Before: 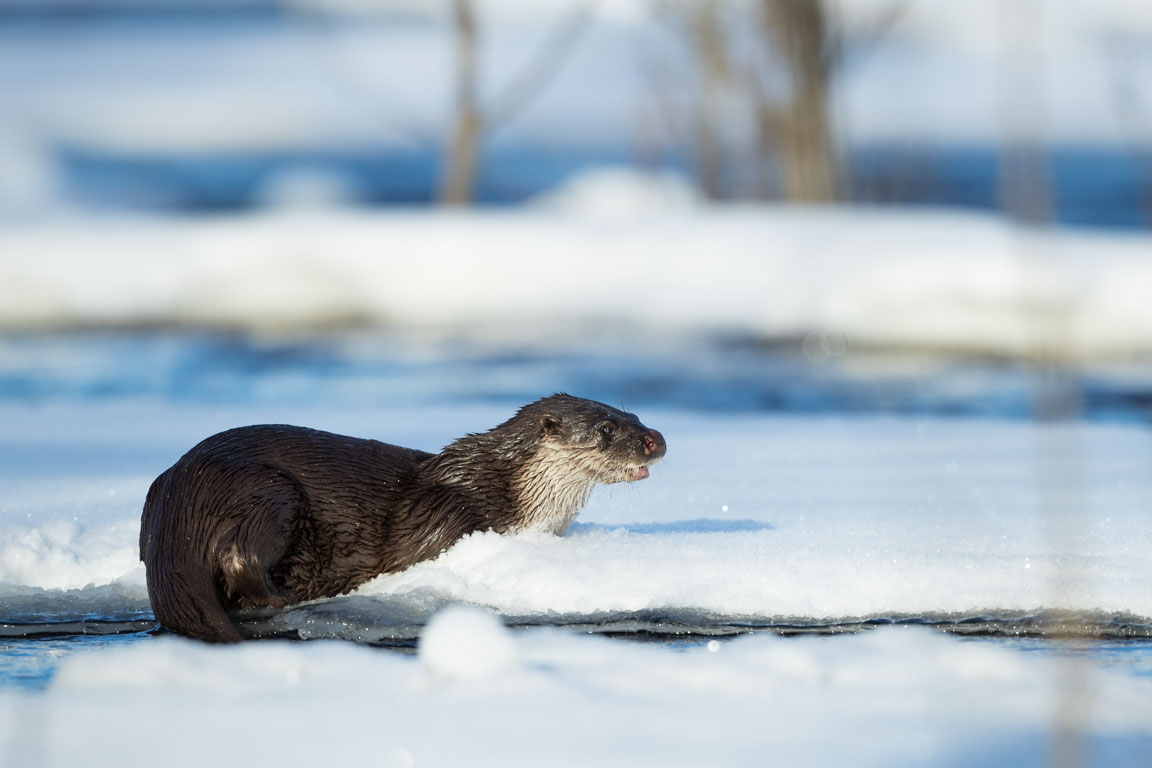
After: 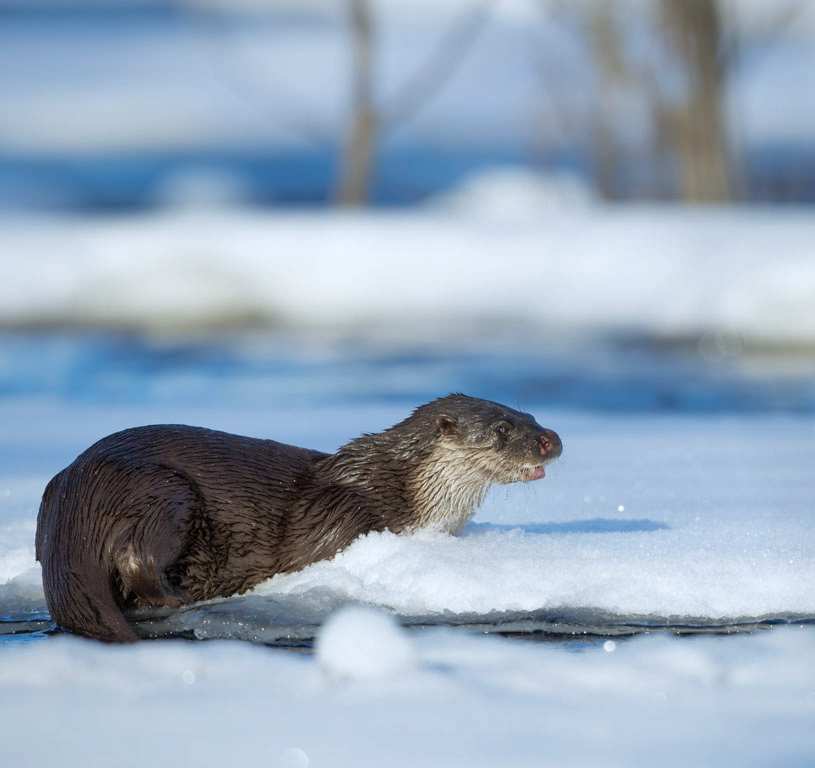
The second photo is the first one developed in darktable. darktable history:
crop and rotate: left 9.061%, right 20.142%
shadows and highlights: on, module defaults
white balance: red 0.974, blue 1.044
